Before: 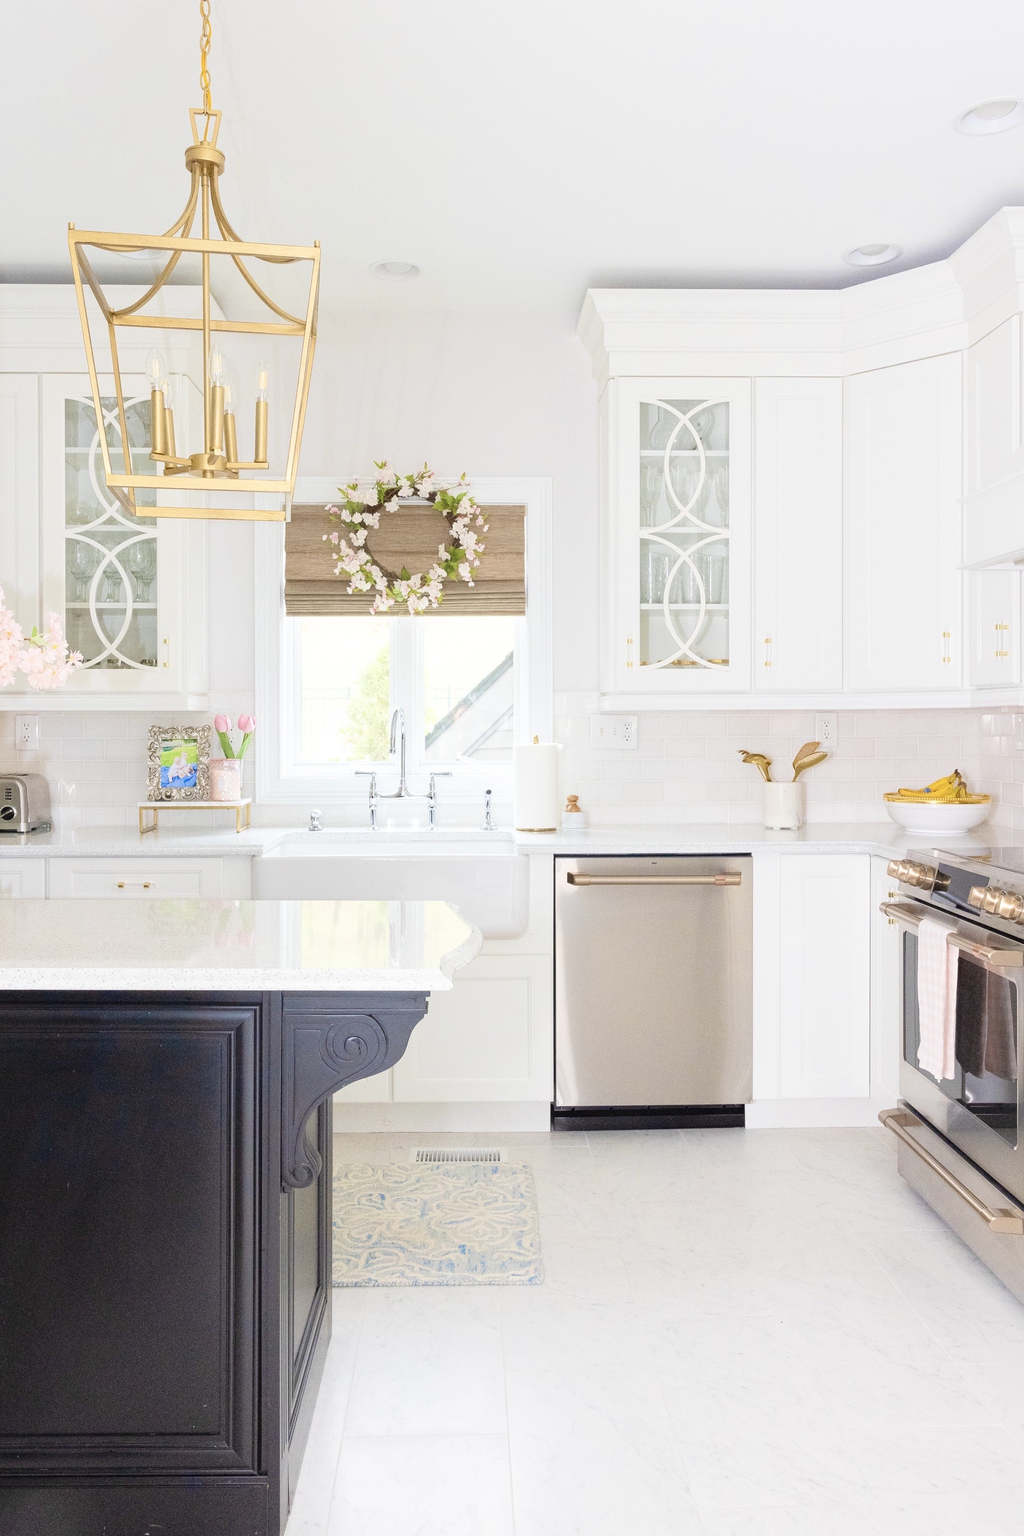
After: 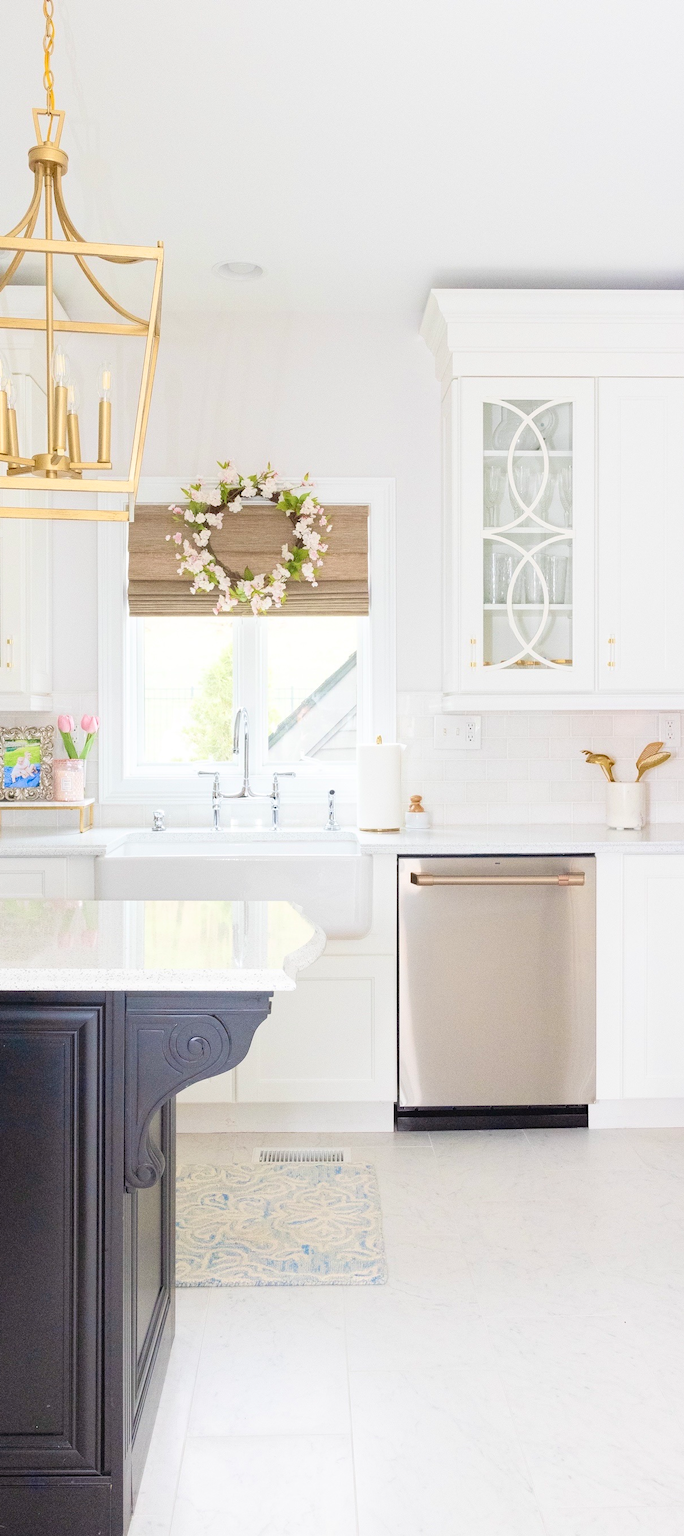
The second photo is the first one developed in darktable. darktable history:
crop and rotate: left 15.36%, right 17.814%
